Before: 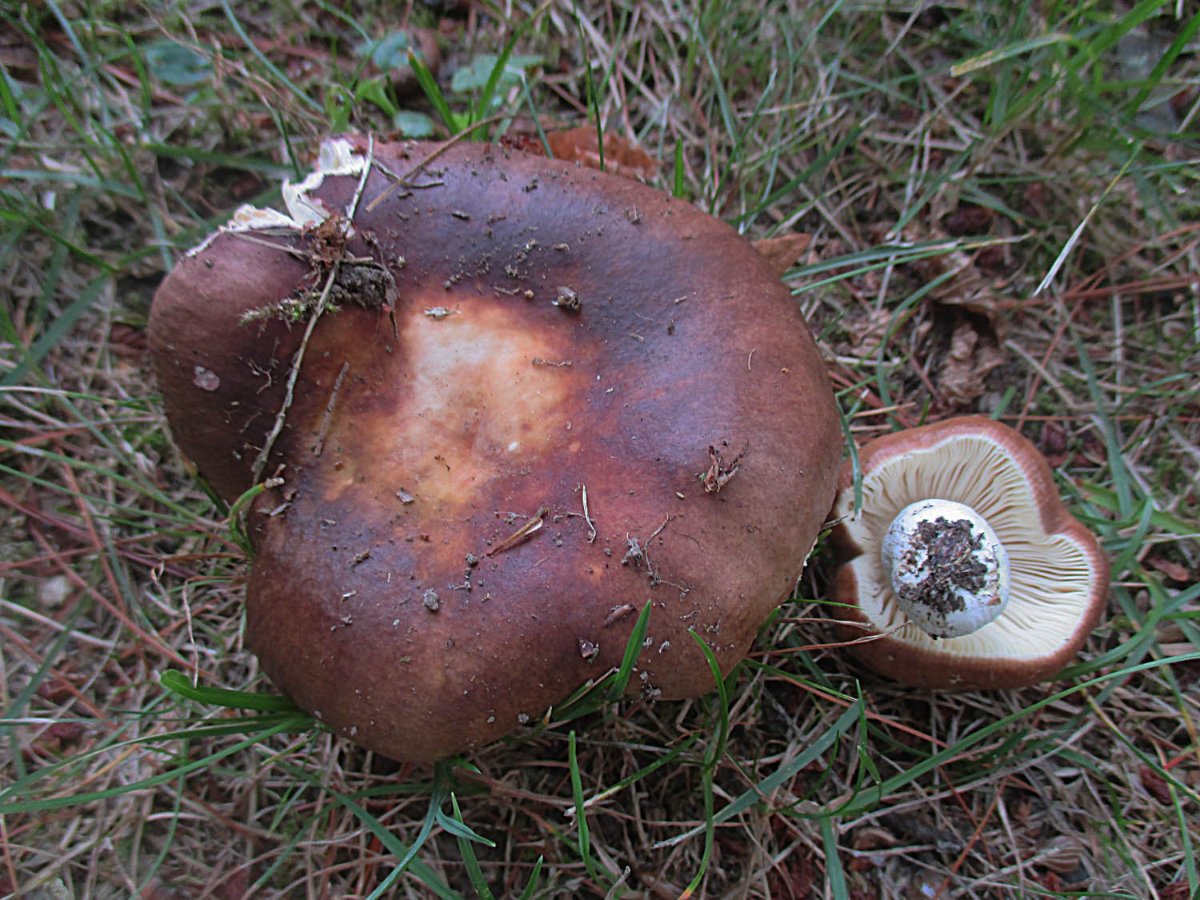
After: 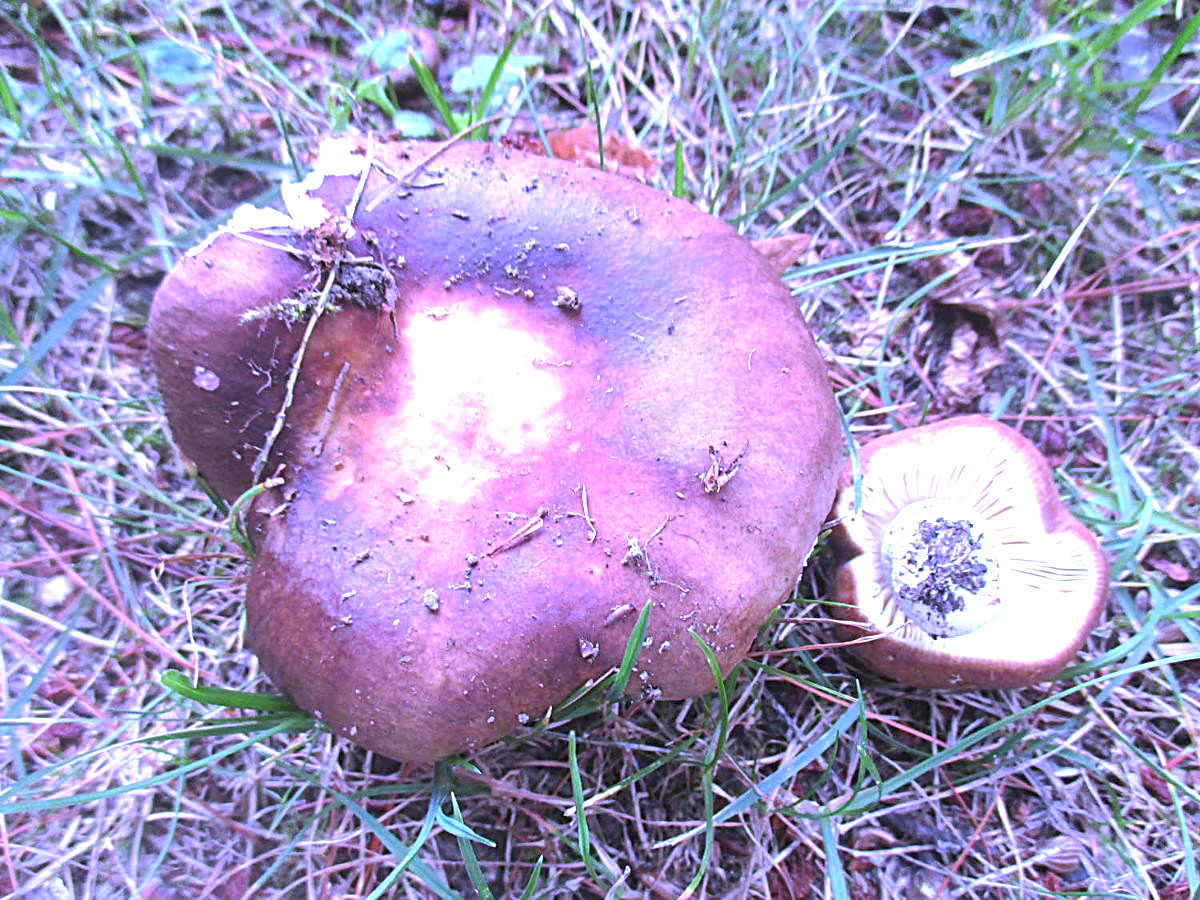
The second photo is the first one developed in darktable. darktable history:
white balance: red 0.98, blue 1.61
exposure: black level correction 0, exposure 1.9 EV, compensate highlight preservation false
shadows and highlights: shadows 12, white point adjustment 1.2, highlights -0.36, soften with gaussian
